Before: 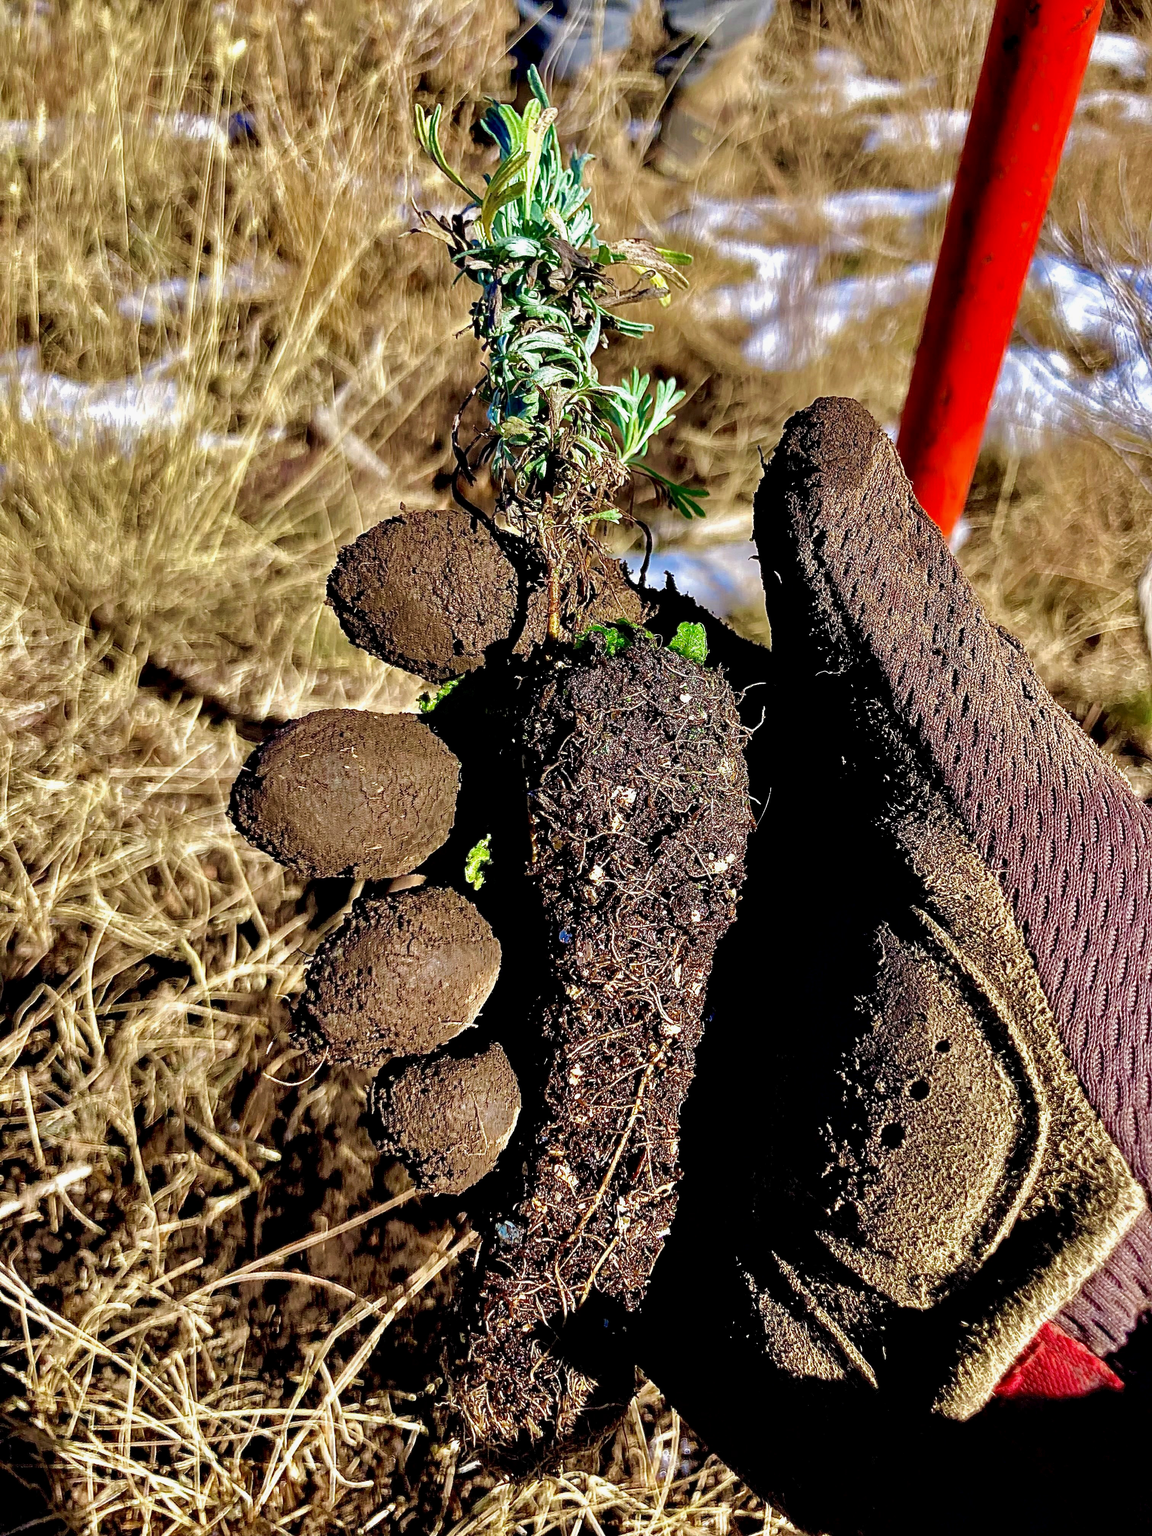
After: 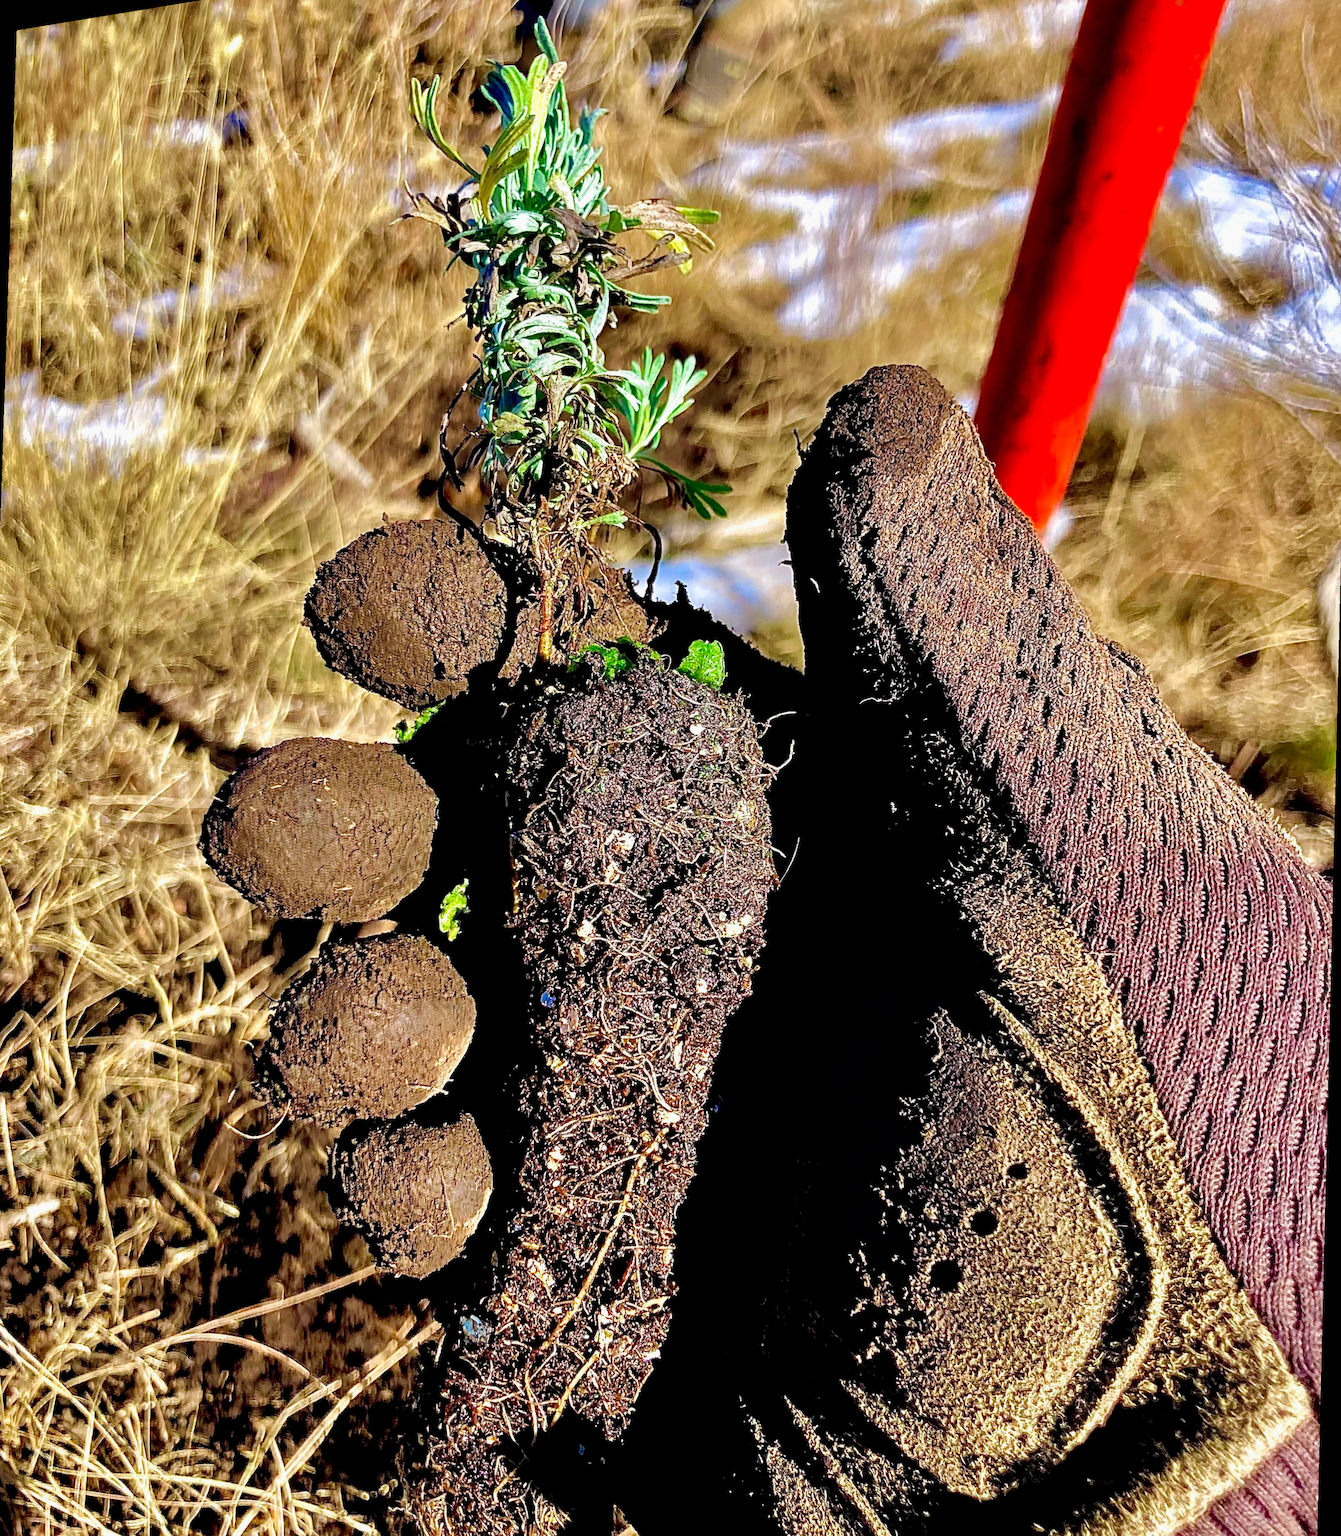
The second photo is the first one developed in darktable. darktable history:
rotate and perspective: rotation 1.69°, lens shift (vertical) -0.023, lens shift (horizontal) -0.291, crop left 0.025, crop right 0.988, crop top 0.092, crop bottom 0.842
exposure: black level correction 0.001, compensate highlight preservation false
contrast brightness saturation: contrast 0.07, brightness 0.08, saturation 0.18
